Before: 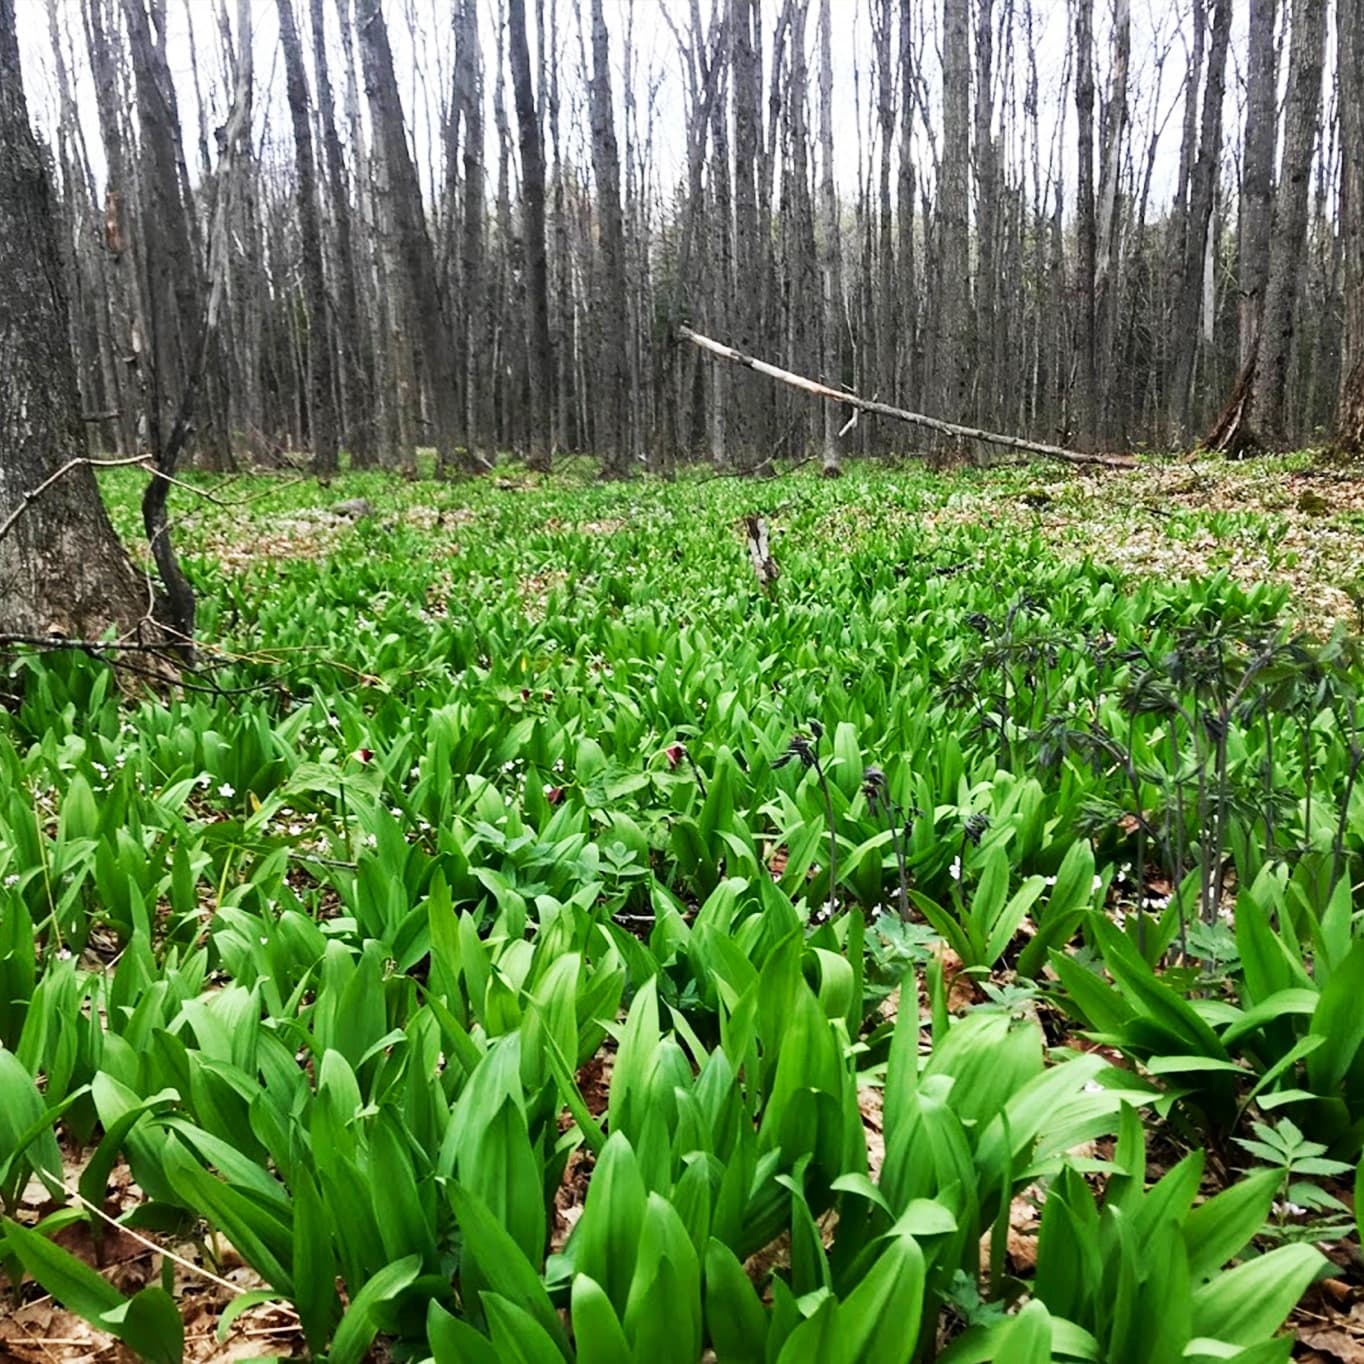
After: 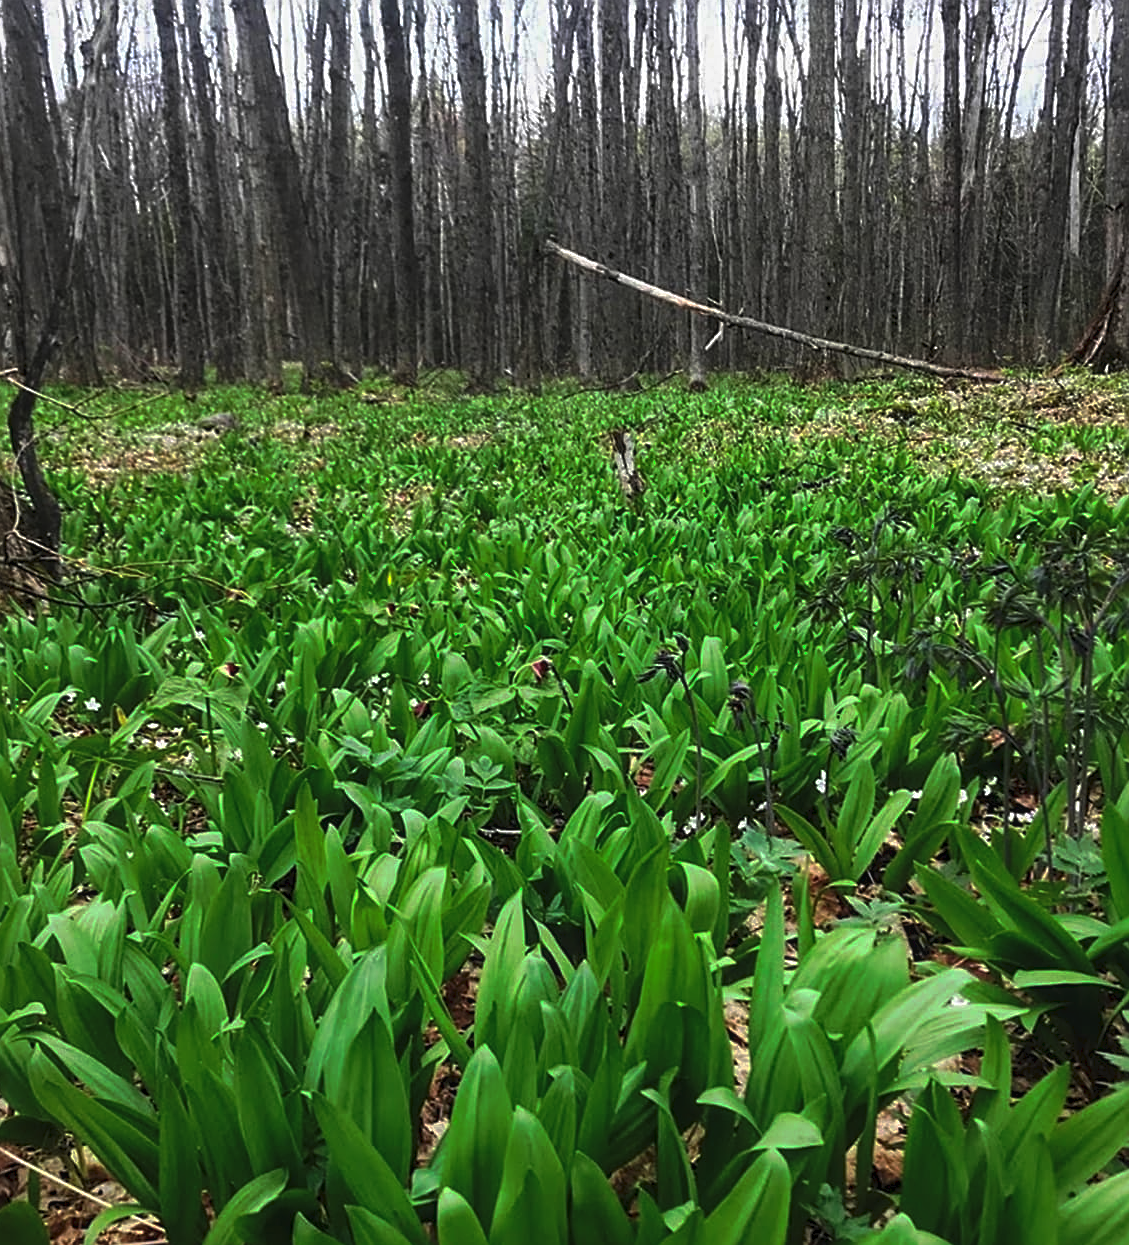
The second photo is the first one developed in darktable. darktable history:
tone curve: curves: ch0 [(0, 0) (0.003, 0.029) (0.011, 0.034) (0.025, 0.044) (0.044, 0.057) (0.069, 0.07) (0.1, 0.084) (0.136, 0.104) (0.177, 0.127) (0.224, 0.156) (0.277, 0.192) (0.335, 0.236) (0.399, 0.284) (0.468, 0.339) (0.543, 0.393) (0.623, 0.454) (0.709, 0.541) (0.801, 0.65) (0.898, 0.766) (1, 1)], preserve colors none
sharpen: amount 0.492
crop: left 9.839%, top 6.336%, right 7.344%, bottom 2.334%
local contrast: detail 109%
